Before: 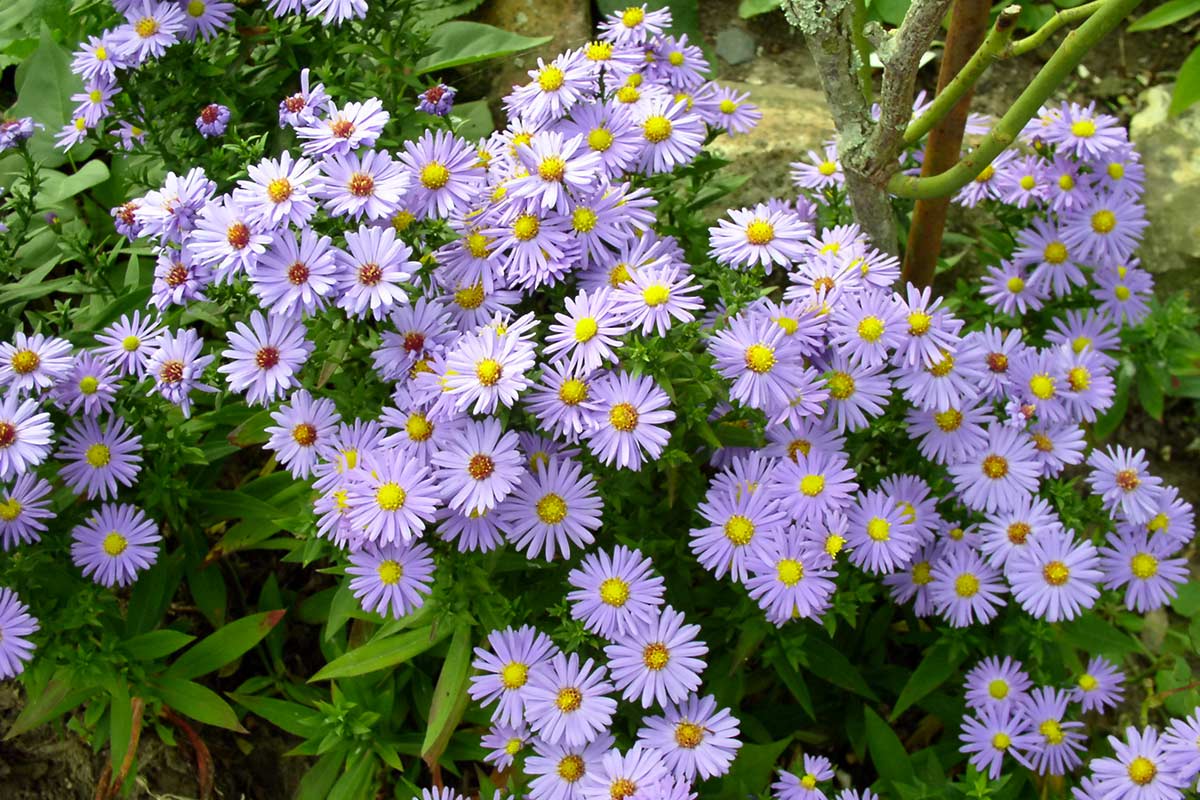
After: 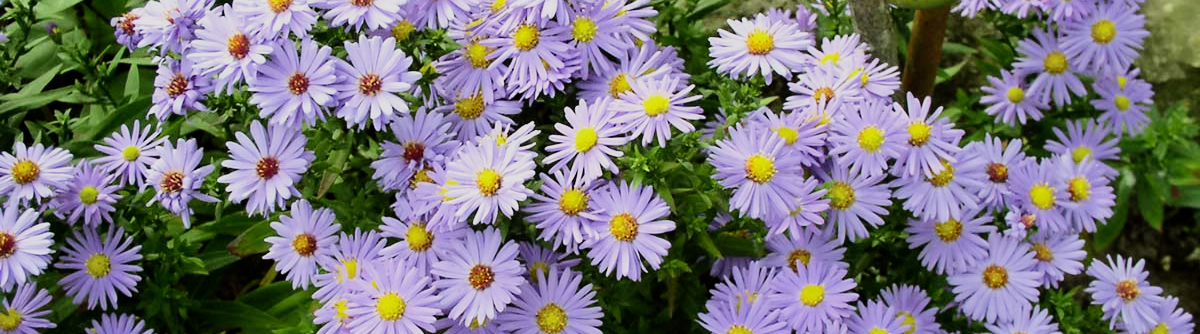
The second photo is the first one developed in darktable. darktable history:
filmic rgb: black relative exposure -7.5 EV, white relative exposure 5 EV, hardness 3.31, contrast 1.3, contrast in shadows safe
crop and rotate: top 23.84%, bottom 34.294%
